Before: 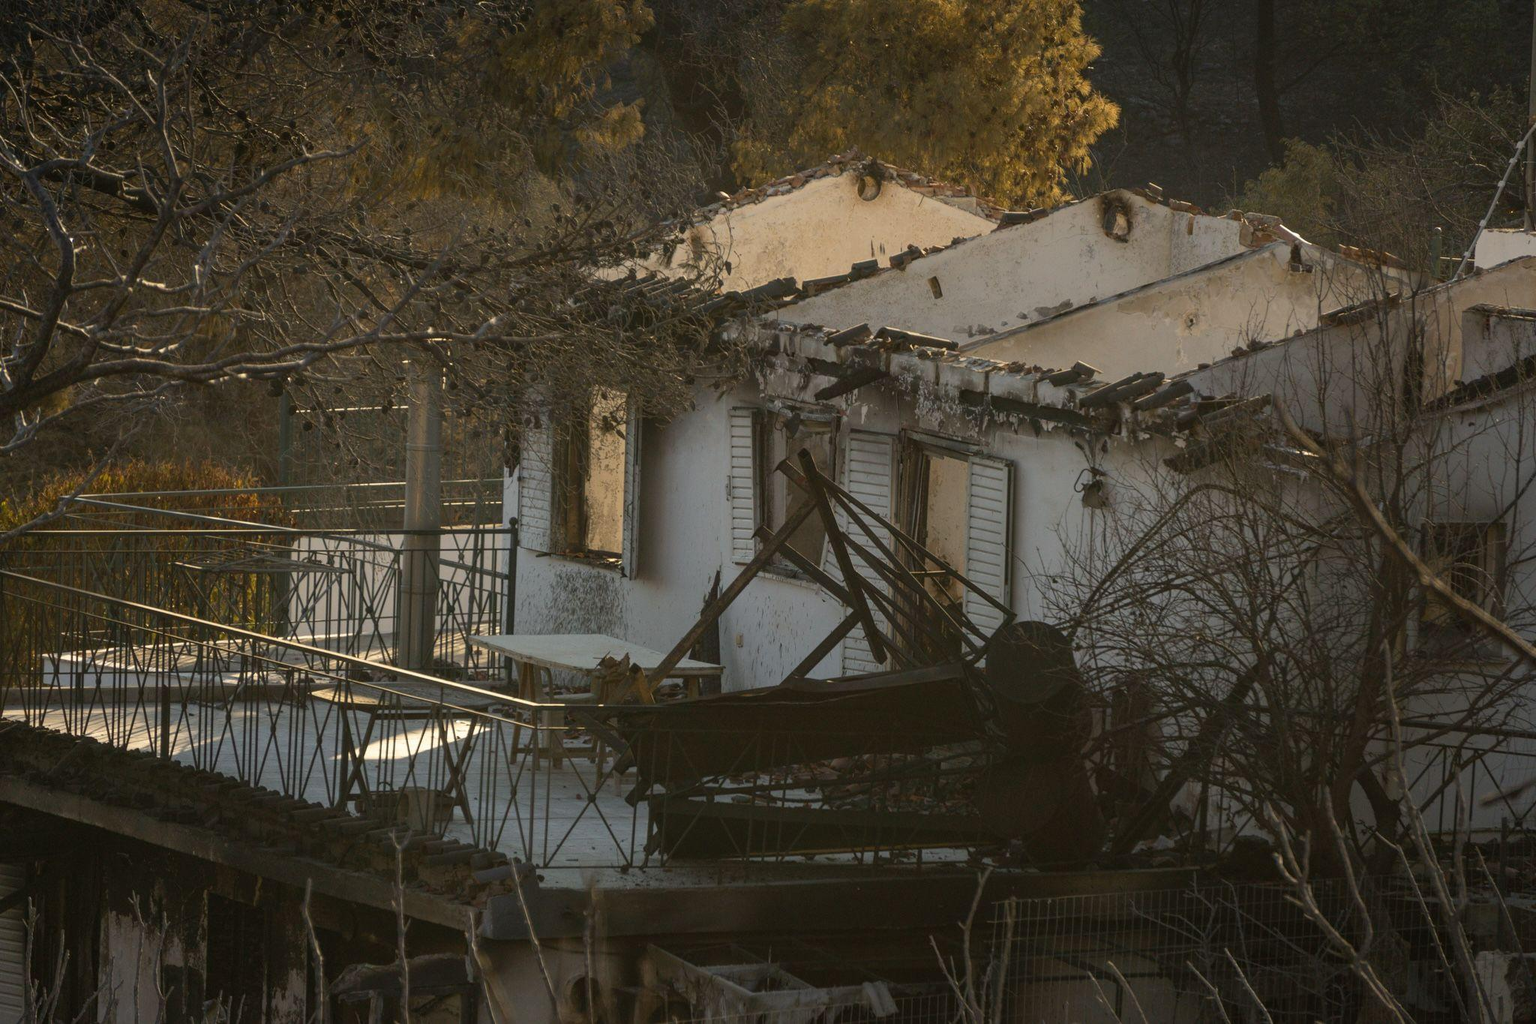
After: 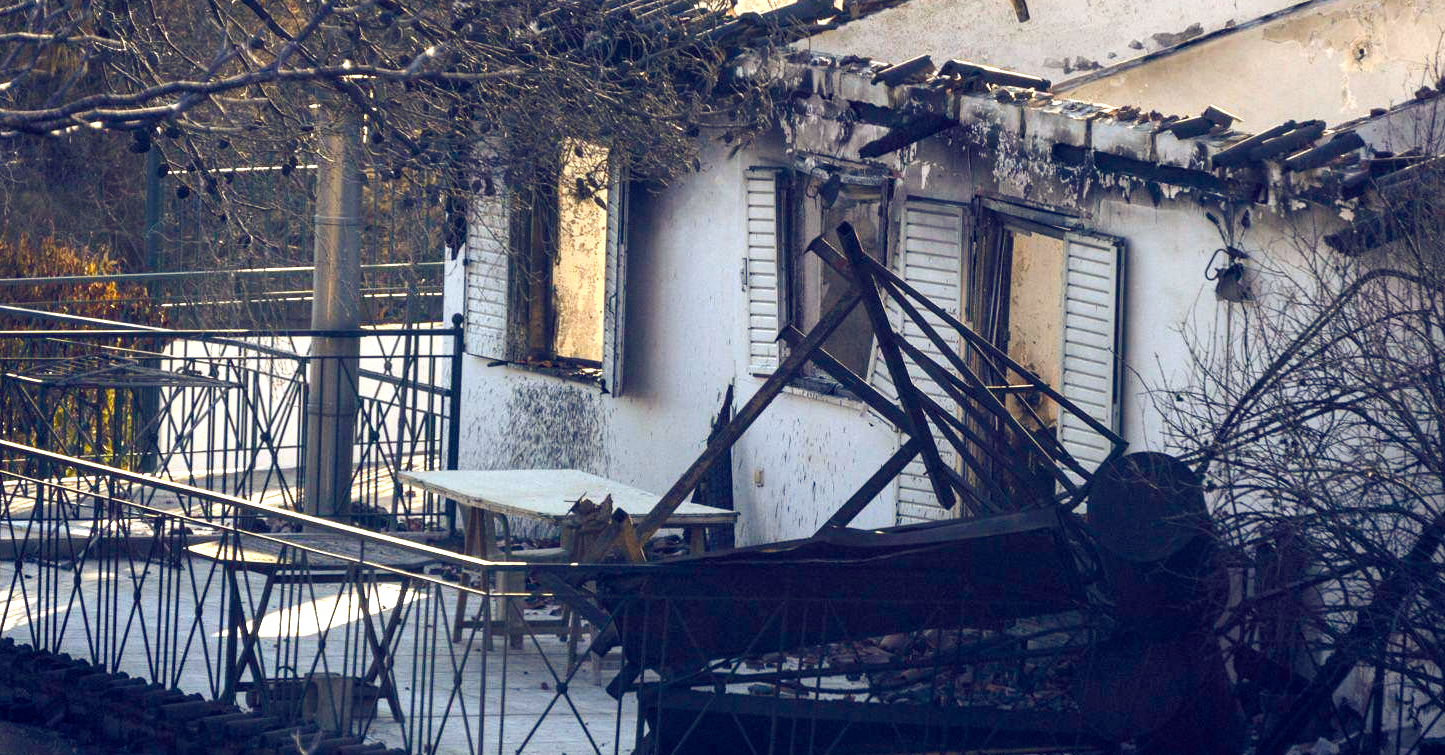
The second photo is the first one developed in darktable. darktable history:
exposure: exposure 1 EV, compensate highlight preservation false
color balance rgb: shadows lift › luminance -41.13%, shadows lift › chroma 14.13%, shadows lift › hue 260°, power › luminance -3.76%, power › chroma 0.56%, power › hue 40.37°, highlights gain › luminance 16.81%, highlights gain › chroma 2.94%, highlights gain › hue 260°, global offset › luminance -0.29%, global offset › chroma 0.31%, global offset › hue 260°, perceptual saturation grading › global saturation 20%, perceptual saturation grading › highlights -13.92%, perceptual saturation grading › shadows 50%
crop: left 11.123%, top 27.61%, right 18.3%, bottom 17.034%
tone equalizer: -8 EV -0.417 EV, -7 EV -0.389 EV, -6 EV -0.333 EV, -5 EV -0.222 EV, -3 EV 0.222 EV, -2 EV 0.333 EV, -1 EV 0.389 EV, +0 EV 0.417 EV, edges refinement/feathering 500, mask exposure compensation -1.57 EV, preserve details no
